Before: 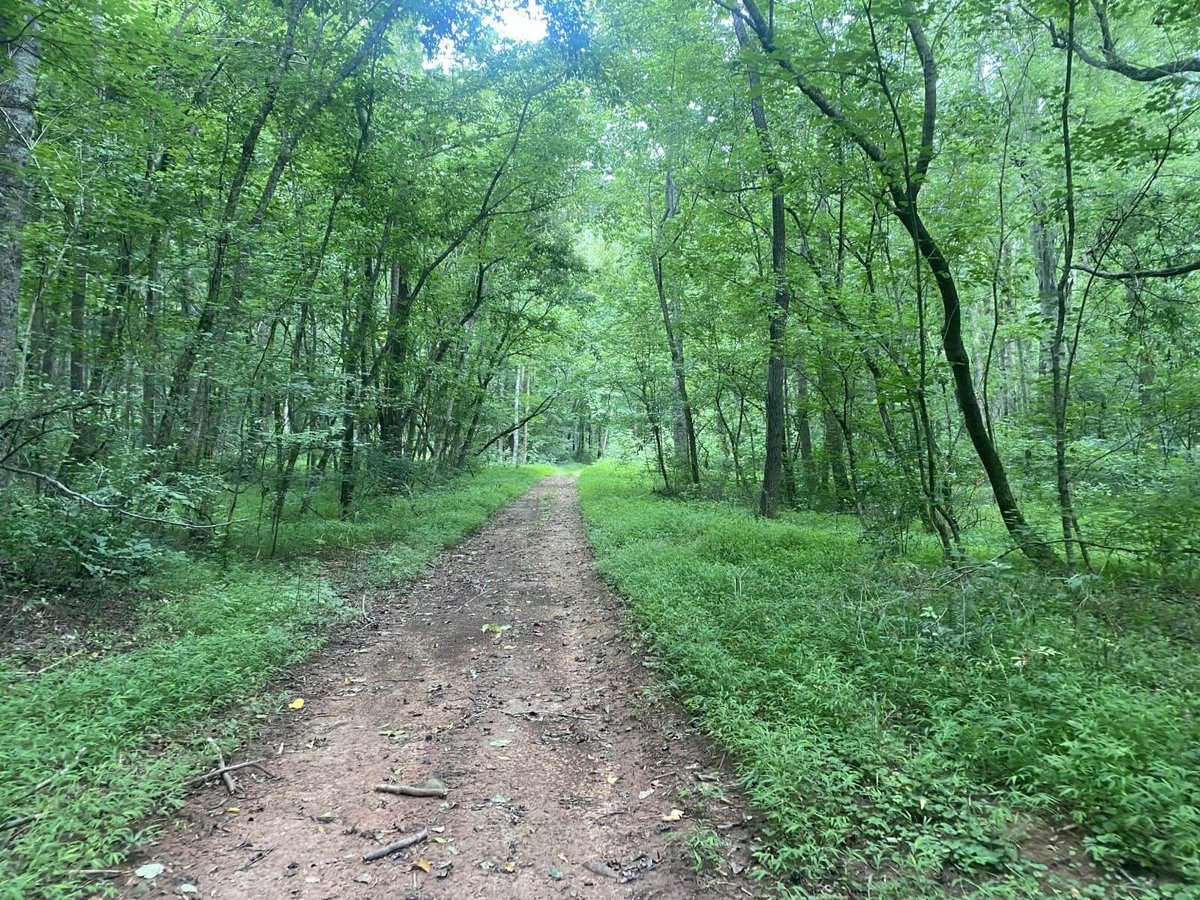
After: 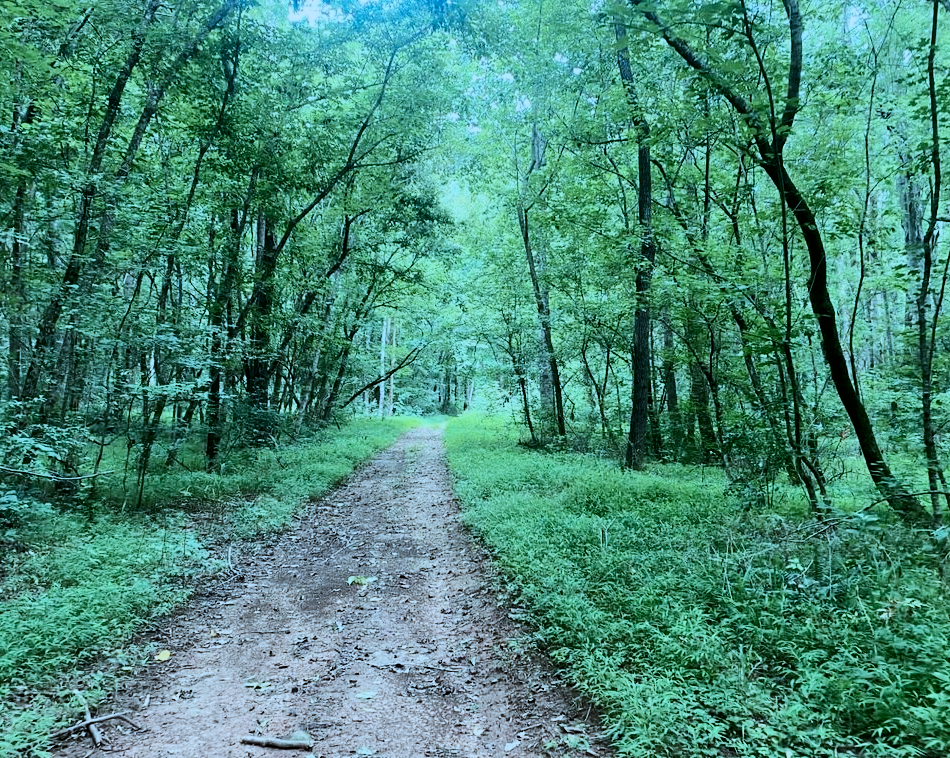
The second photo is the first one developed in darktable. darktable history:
crop: left 11.225%, top 5.381%, right 9.565%, bottom 10.314%
color correction: highlights a* -9.35, highlights b* -23.15
filmic rgb: black relative exposure -6.15 EV, white relative exposure 6.96 EV, hardness 2.23, color science v6 (2022)
contrast brightness saturation: contrast 0.28
local contrast: mode bilateral grid, contrast 10, coarseness 25, detail 115%, midtone range 0.2
